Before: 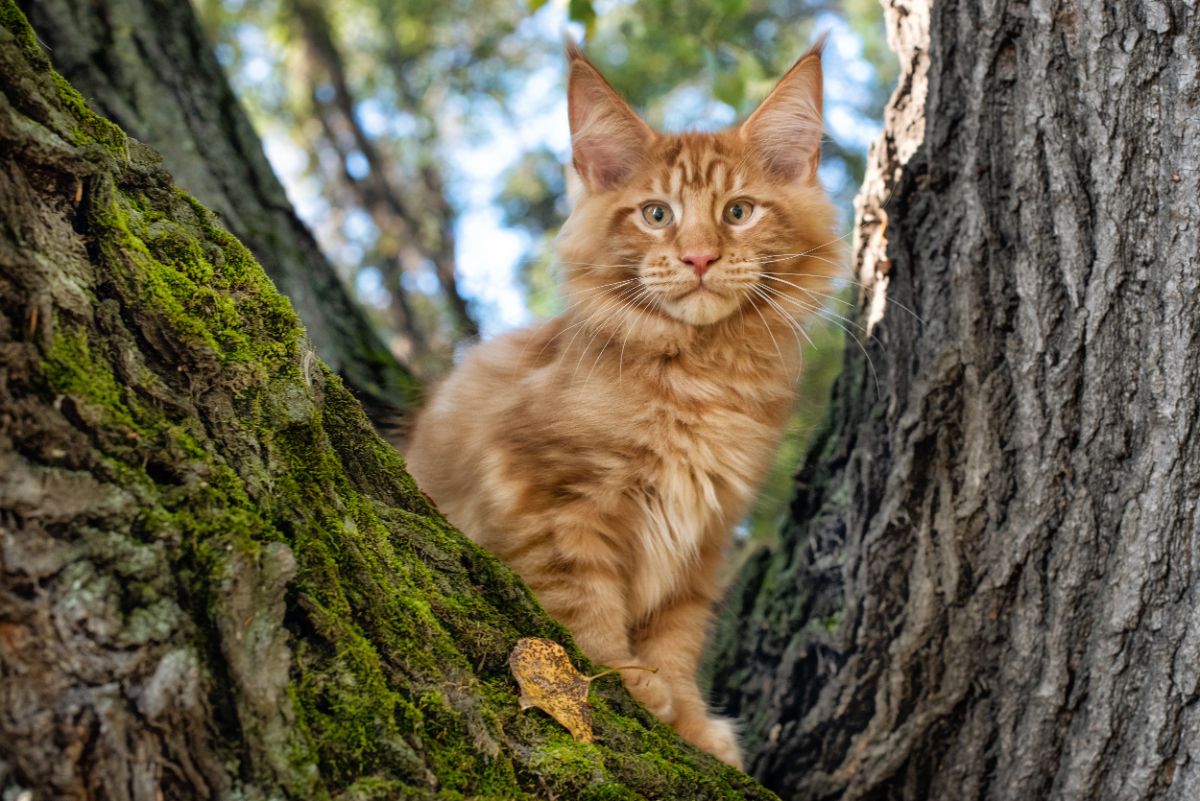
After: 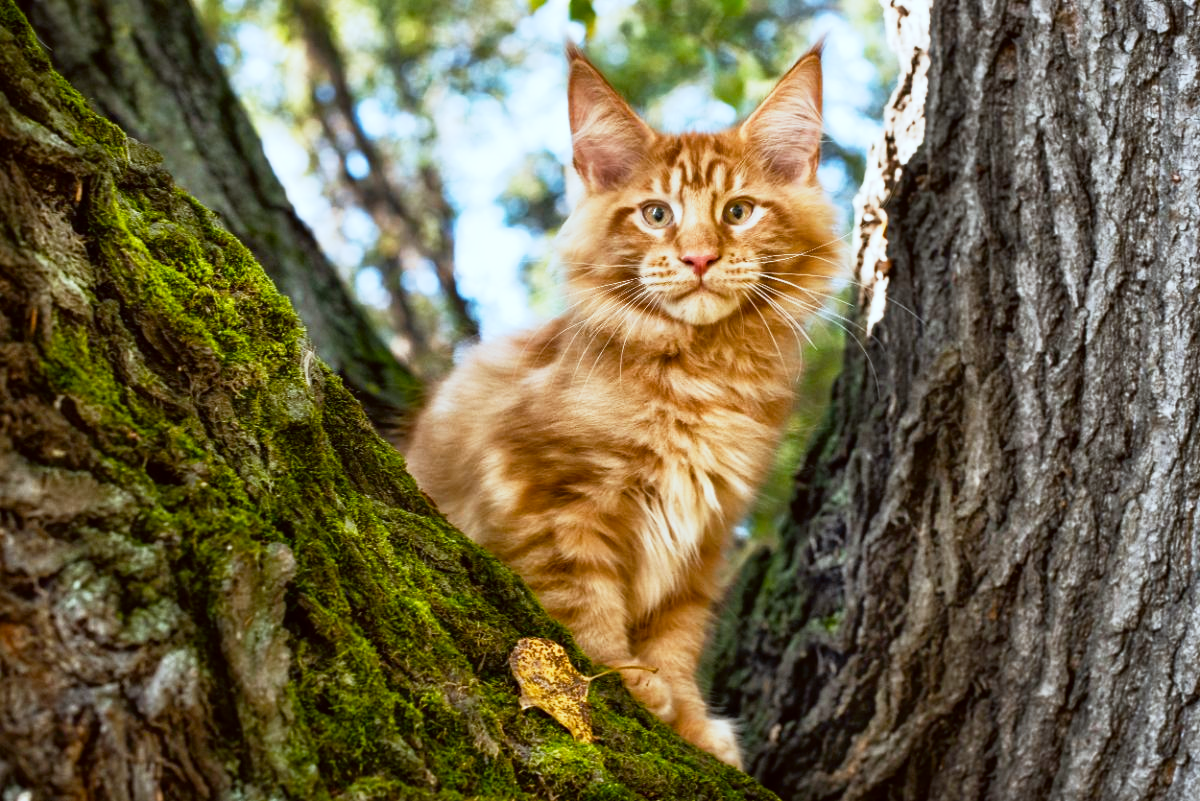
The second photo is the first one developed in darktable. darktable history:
color balance rgb: perceptual saturation grading › global saturation 20%, perceptual saturation grading › highlights -24.975%, perceptual saturation grading › shadows 25.93%, perceptual brilliance grading › highlights 14.263%, perceptual brilliance grading › mid-tones -5.276%, perceptual brilliance grading › shadows -26.827%, global vibrance 19.565%
base curve: curves: ch0 [(0, 0) (0.088, 0.125) (0.176, 0.251) (0.354, 0.501) (0.613, 0.749) (1, 0.877)], preserve colors none
color correction: highlights a* -3.4, highlights b* -6.39, shadows a* 3.12, shadows b* 5.5
